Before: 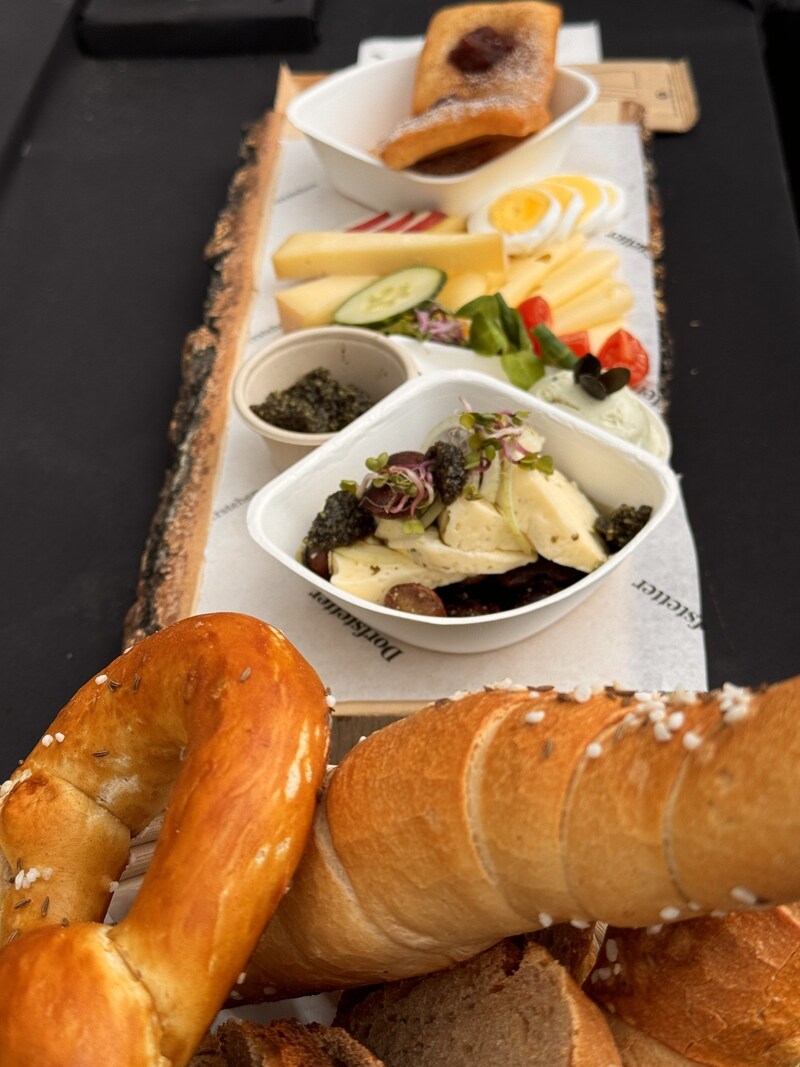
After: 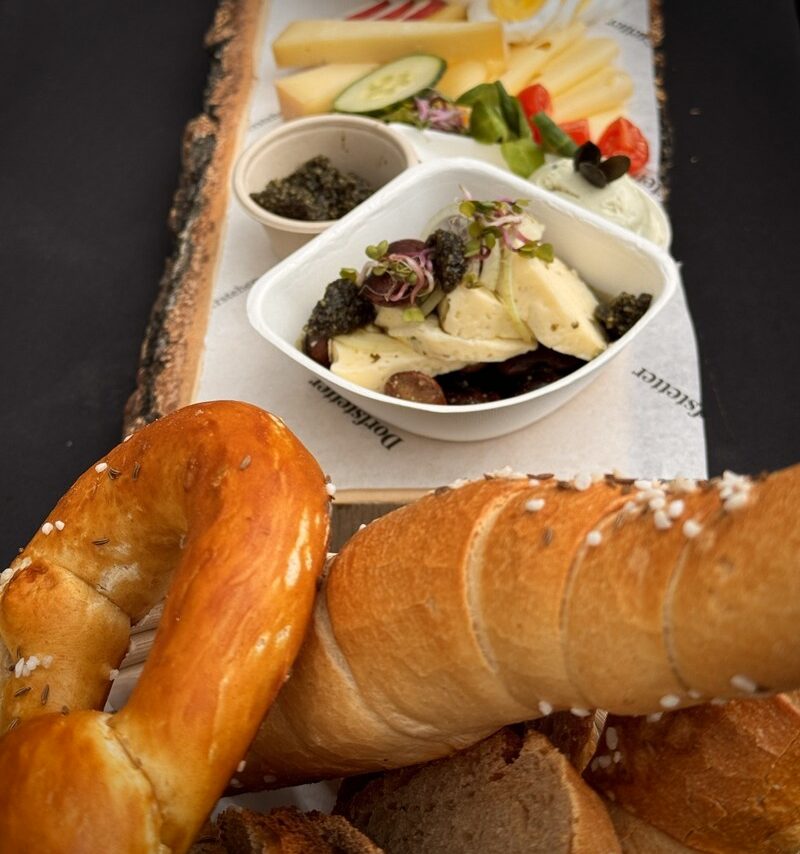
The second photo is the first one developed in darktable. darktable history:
vignetting: fall-off start 88.54%, fall-off radius 43.7%, saturation 0.036, width/height ratio 1.162
crop and rotate: top 19.95%
